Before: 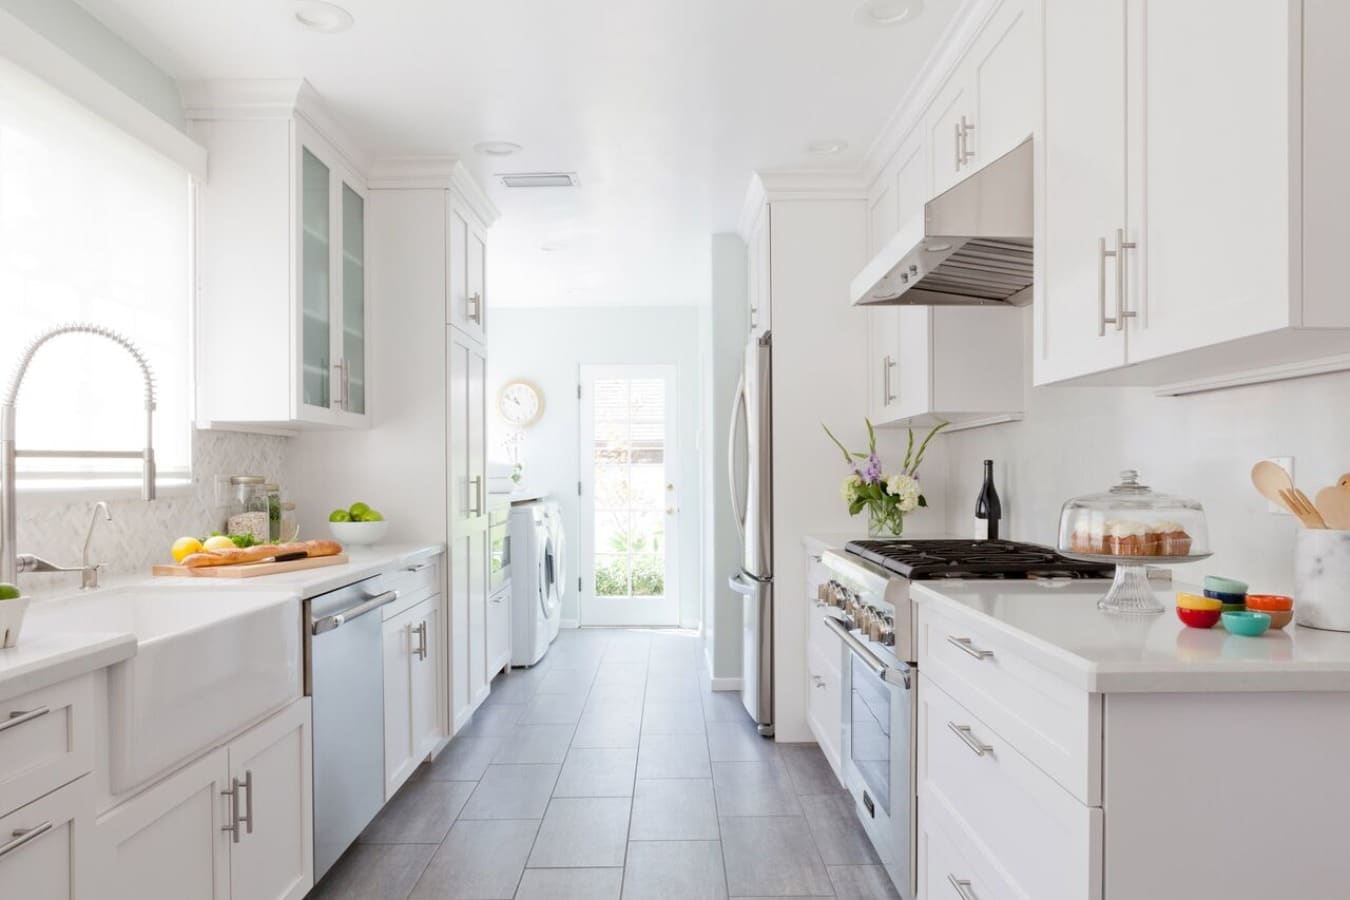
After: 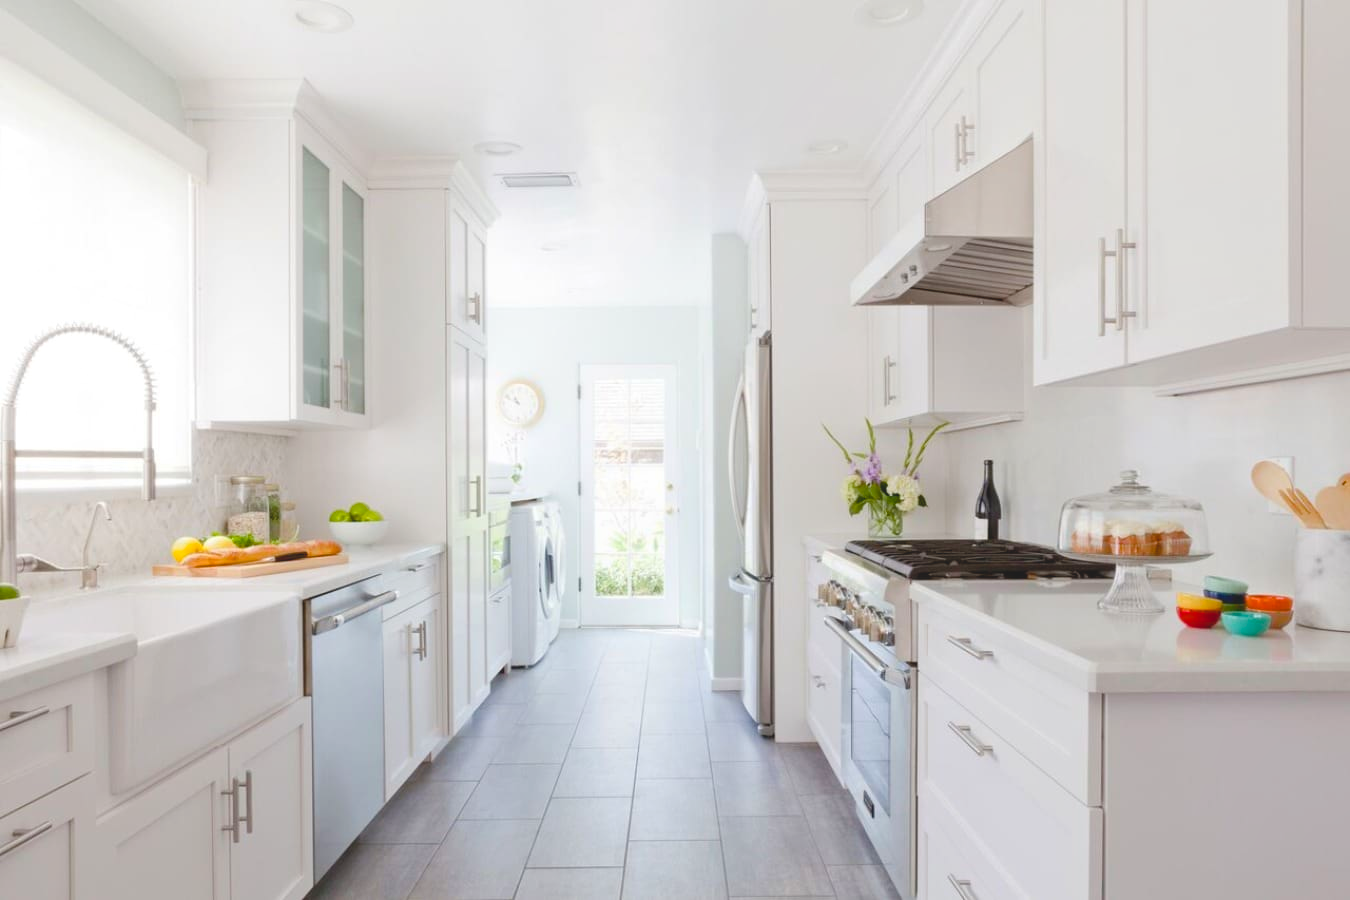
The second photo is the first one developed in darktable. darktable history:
color balance rgb: linear chroma grading › global chroma 8.12%, perceptual saturation grading › global saturation 9.07%, perceptual saturation grading › highlights -13.84%, perceptual saturation grading › mid-tones 14.88%, perceptual saturation grading › shadows 22.8%, perceptual brilliance grading › highlights 2.61%, global vibrance 12.07%
local contrast: highlights 68%, shadows 68%, detail 82%, midtone range 0.325
